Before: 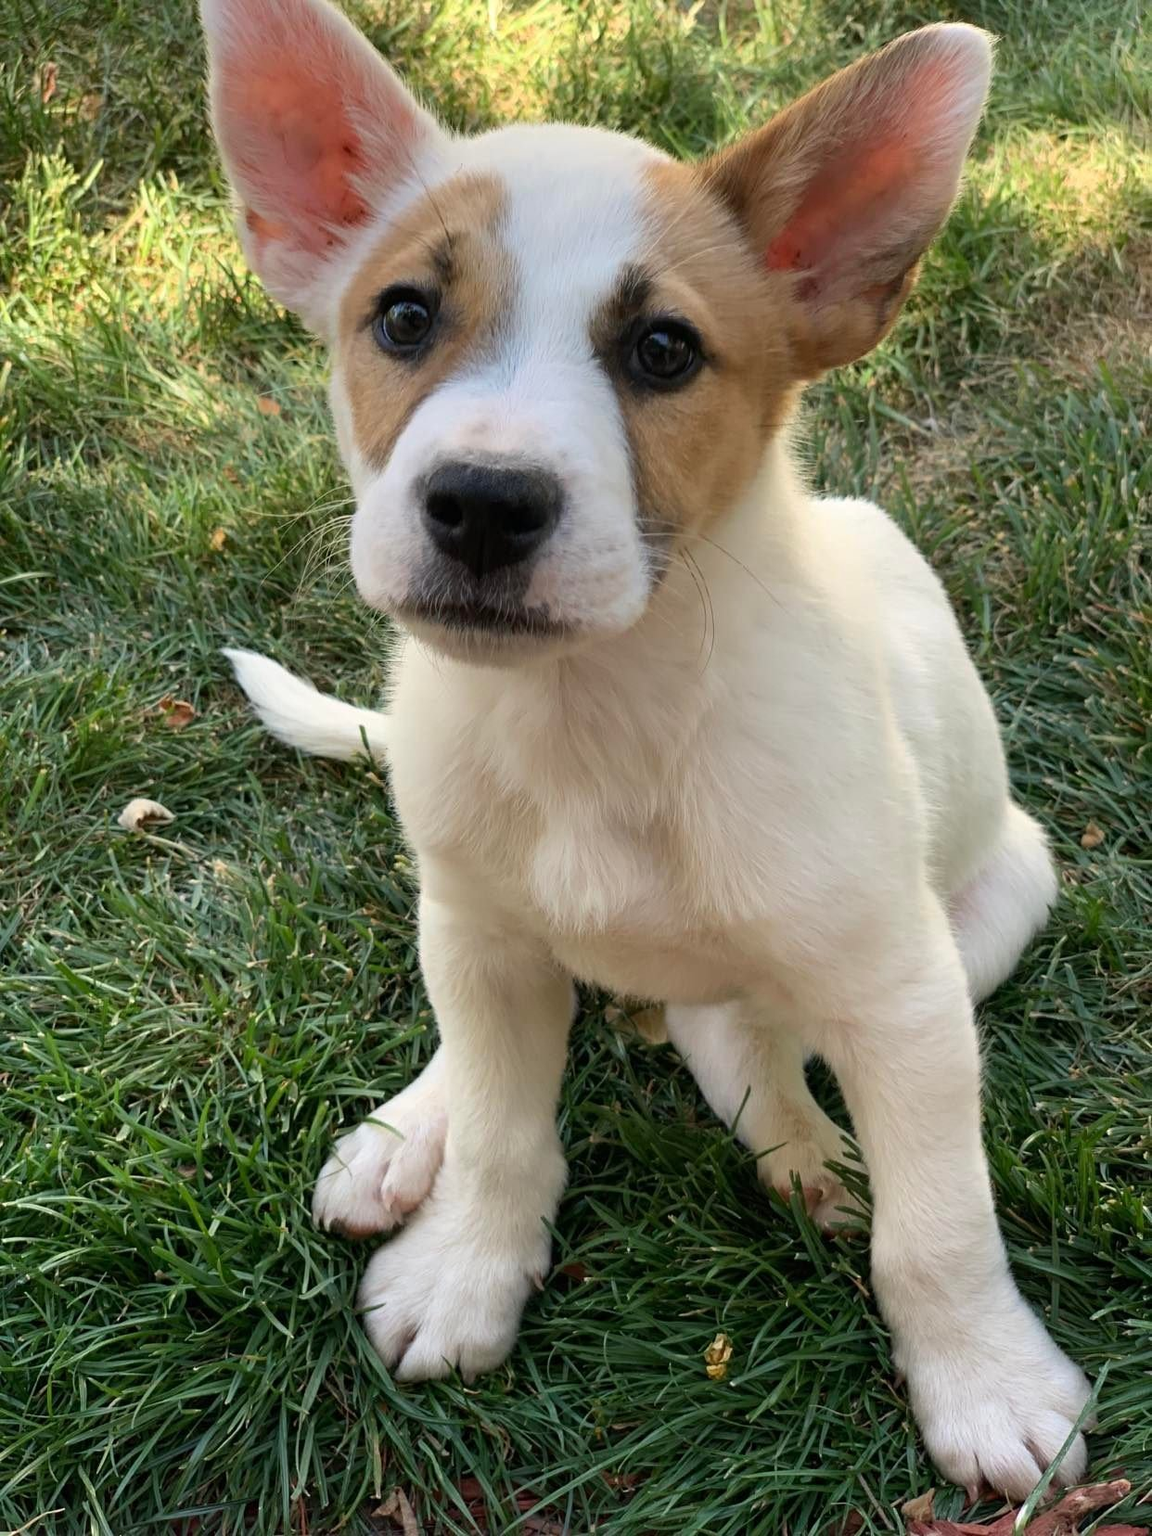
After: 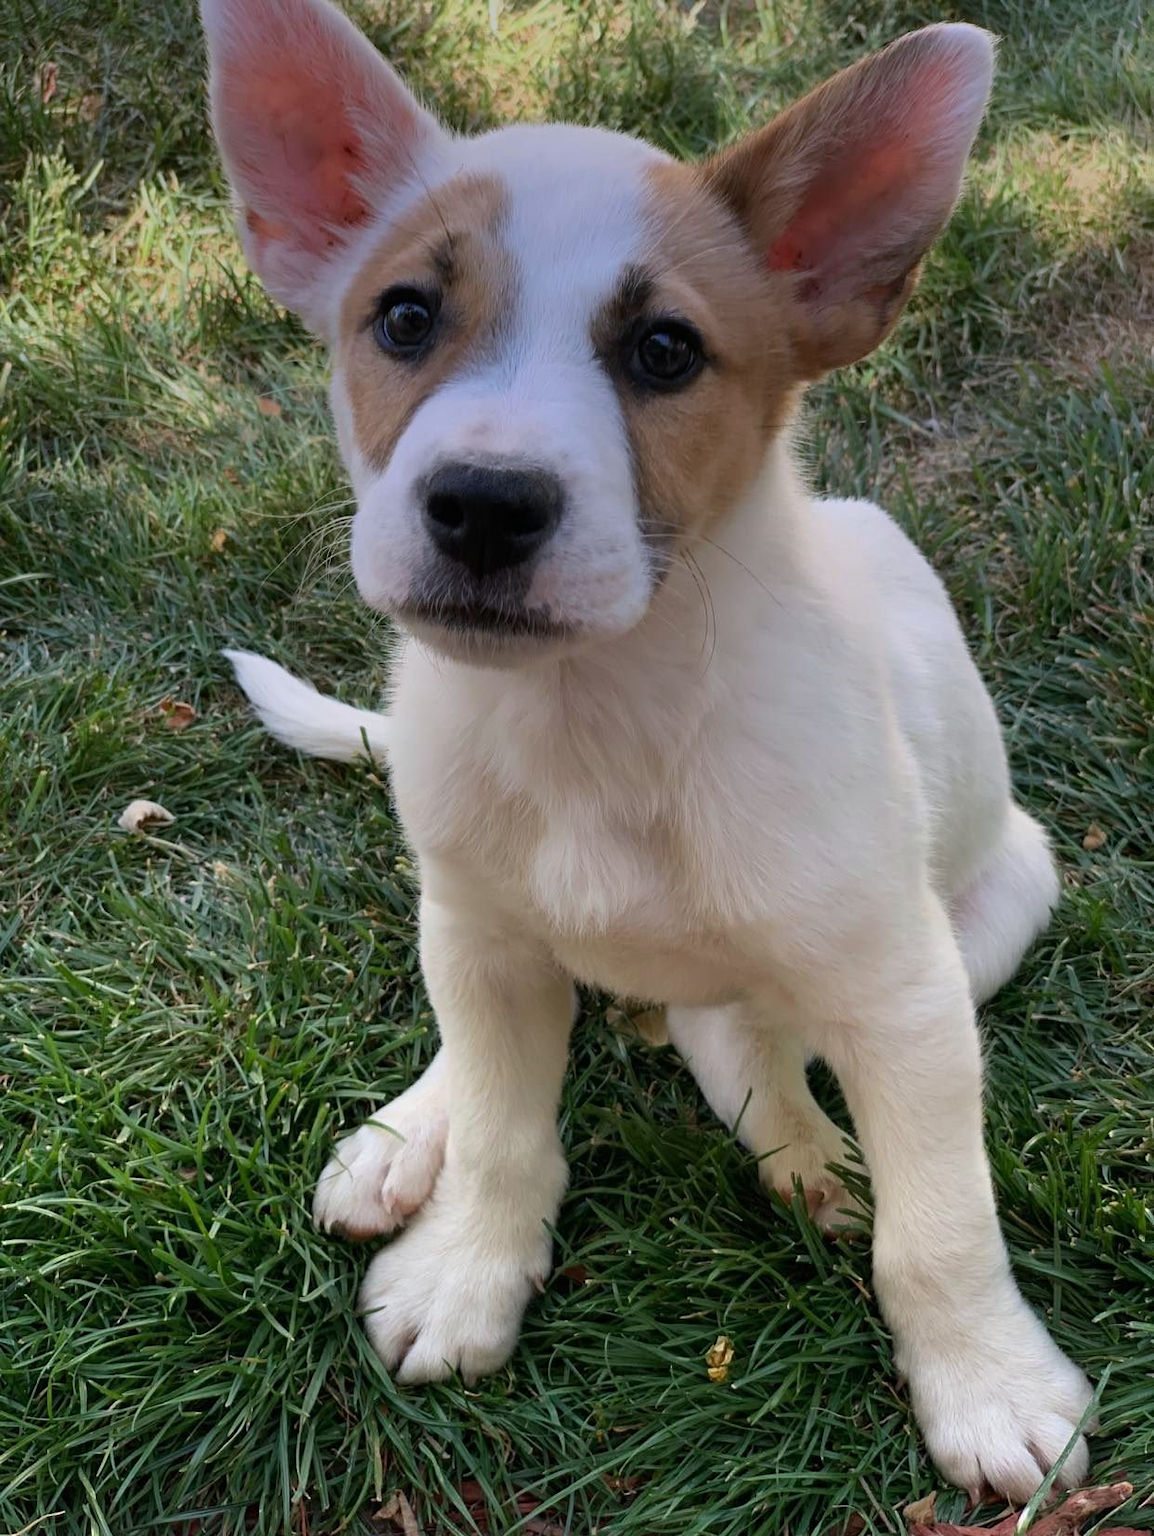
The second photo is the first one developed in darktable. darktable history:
graduated density: hue 238.83°, saturation 50%
crop: top 0.05%, bottom 0.098%
